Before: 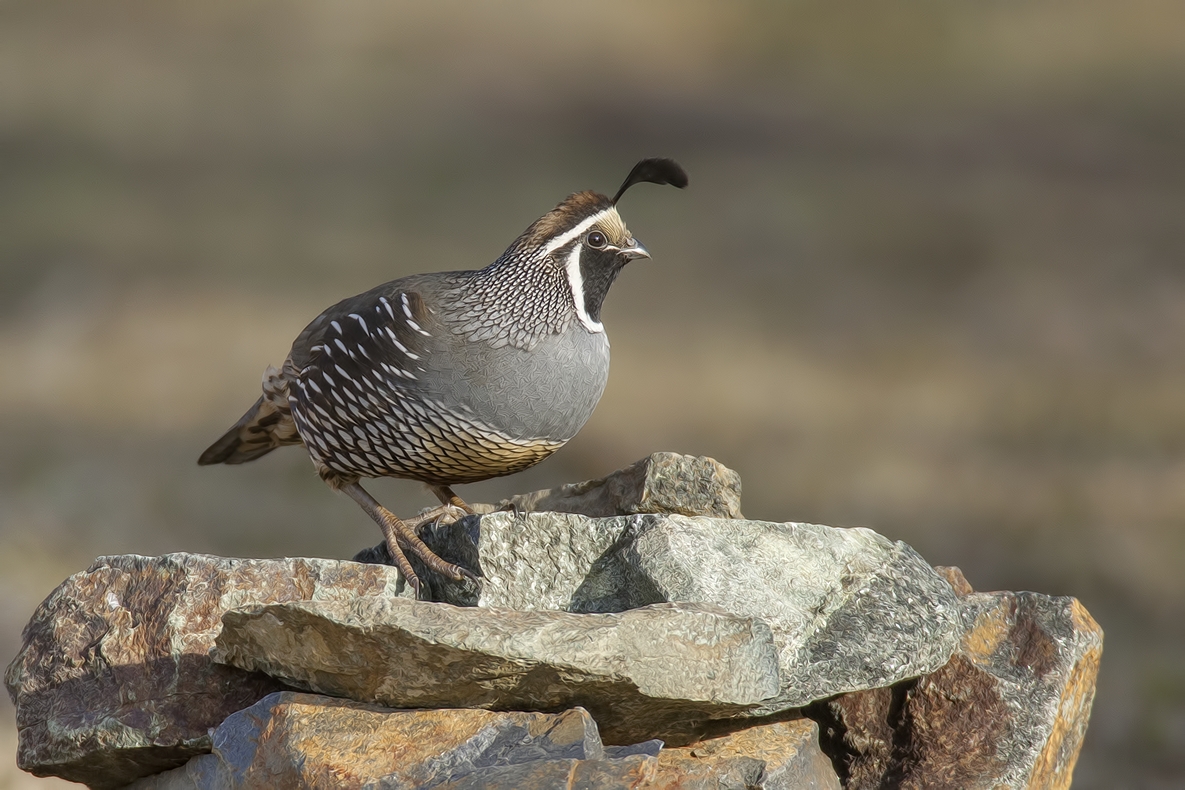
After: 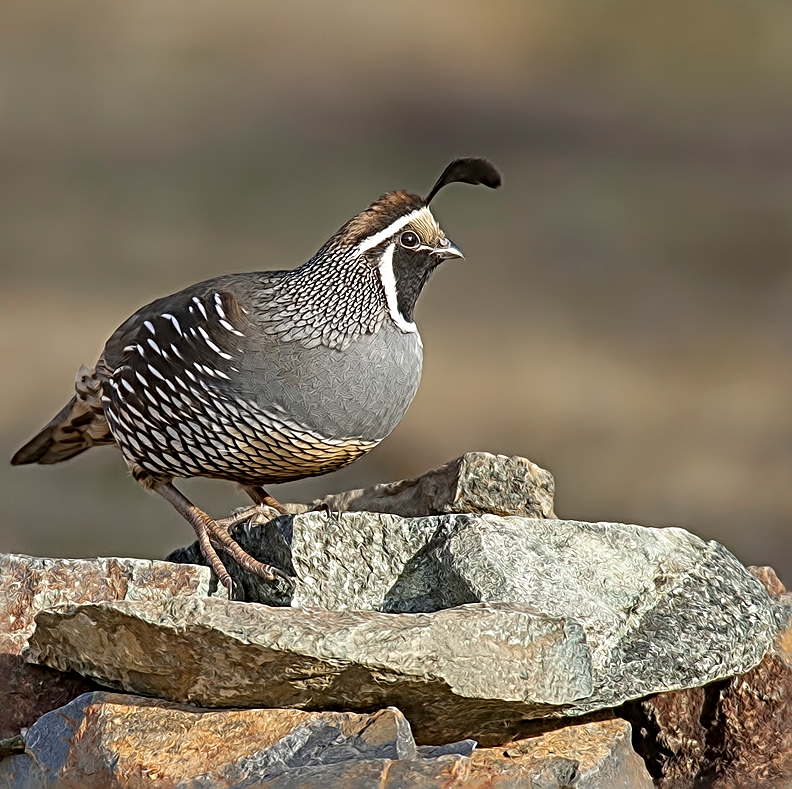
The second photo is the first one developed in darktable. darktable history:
sharpen: radius 3.719, amount 0.922
crop and rotate: left 15.791%, right 17.351%
